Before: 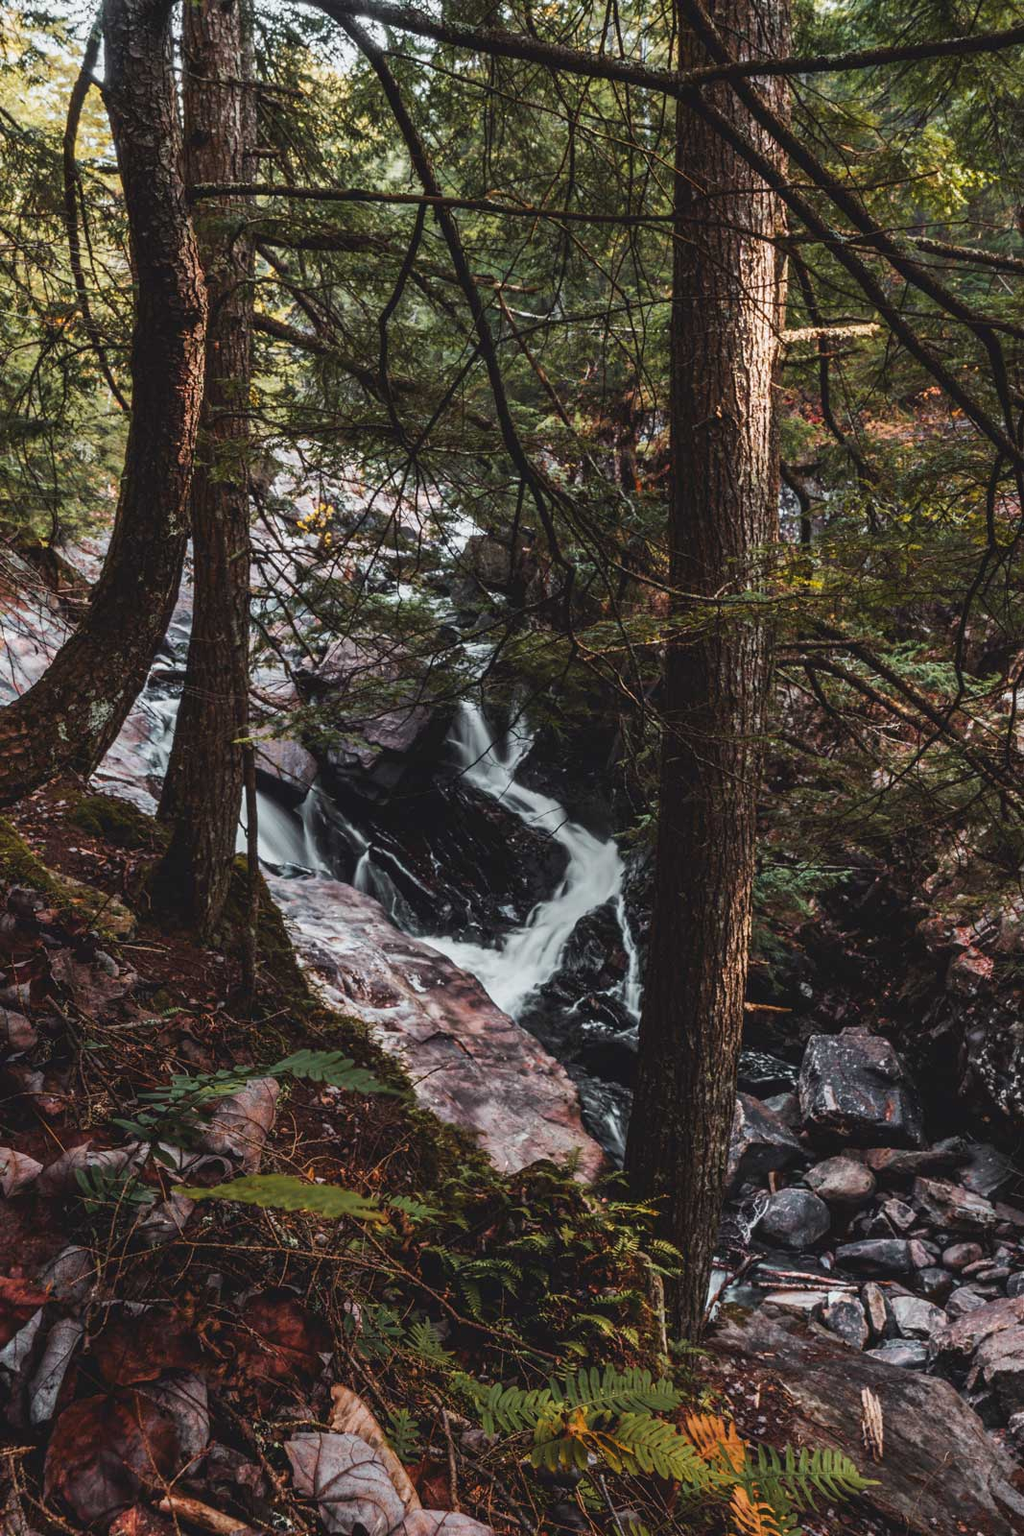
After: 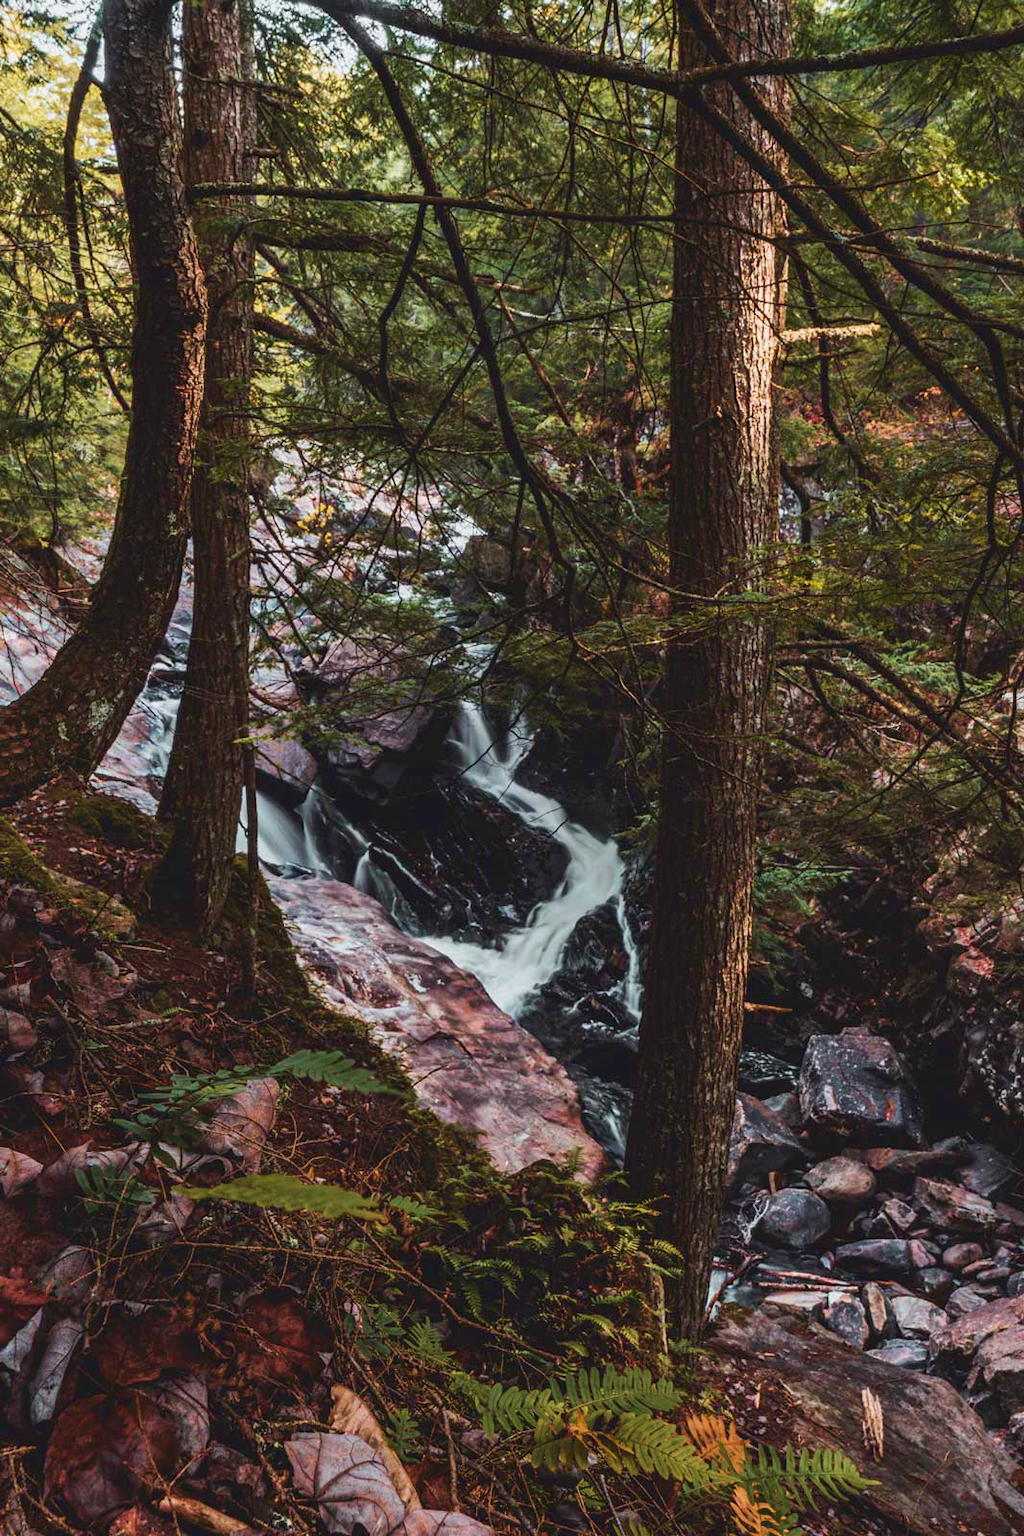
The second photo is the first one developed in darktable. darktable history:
velvia: strength 44.48%
